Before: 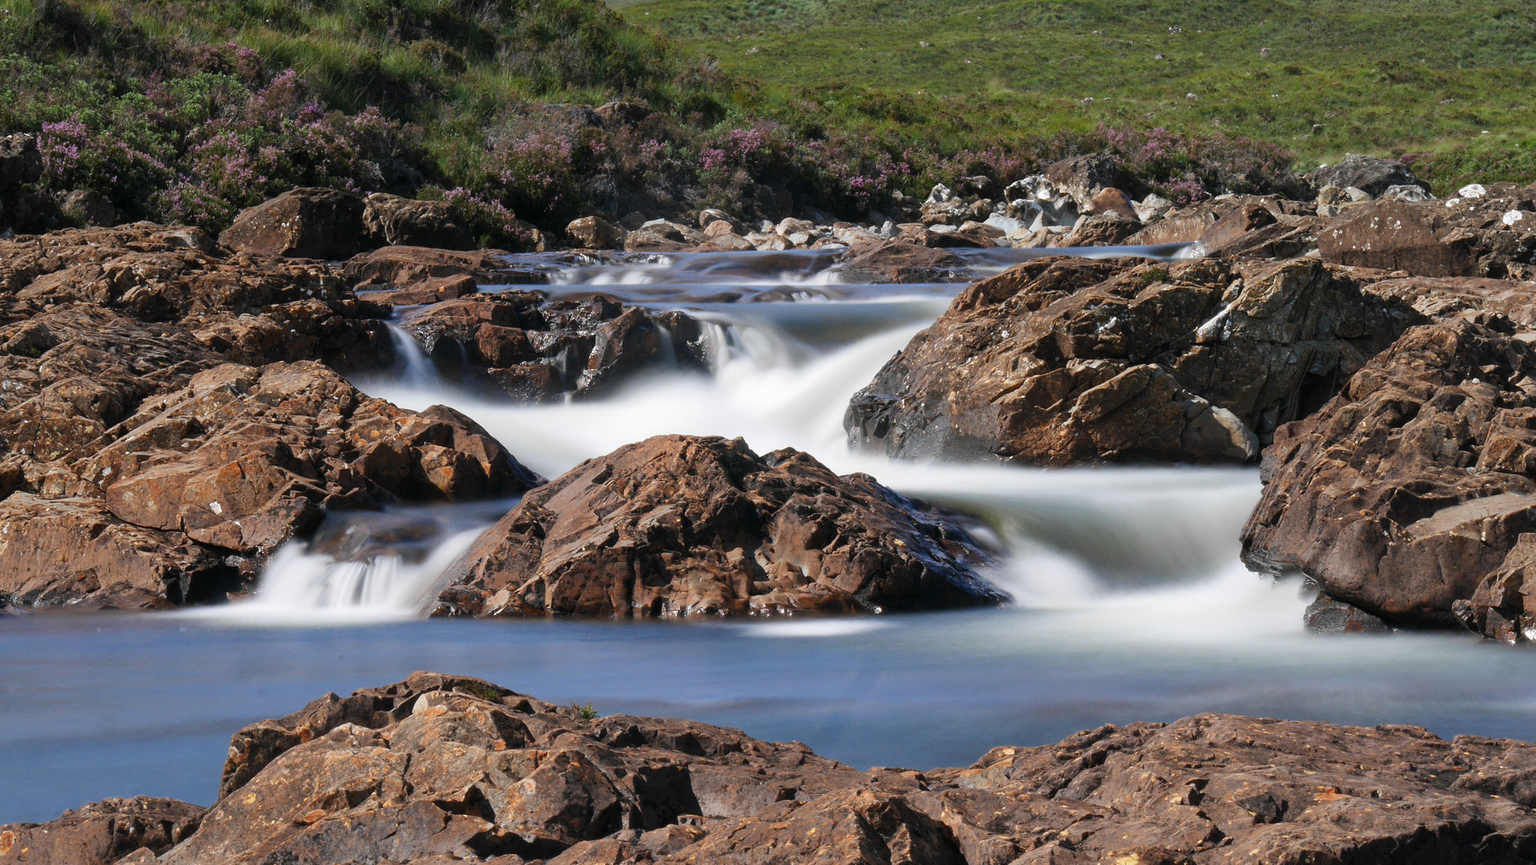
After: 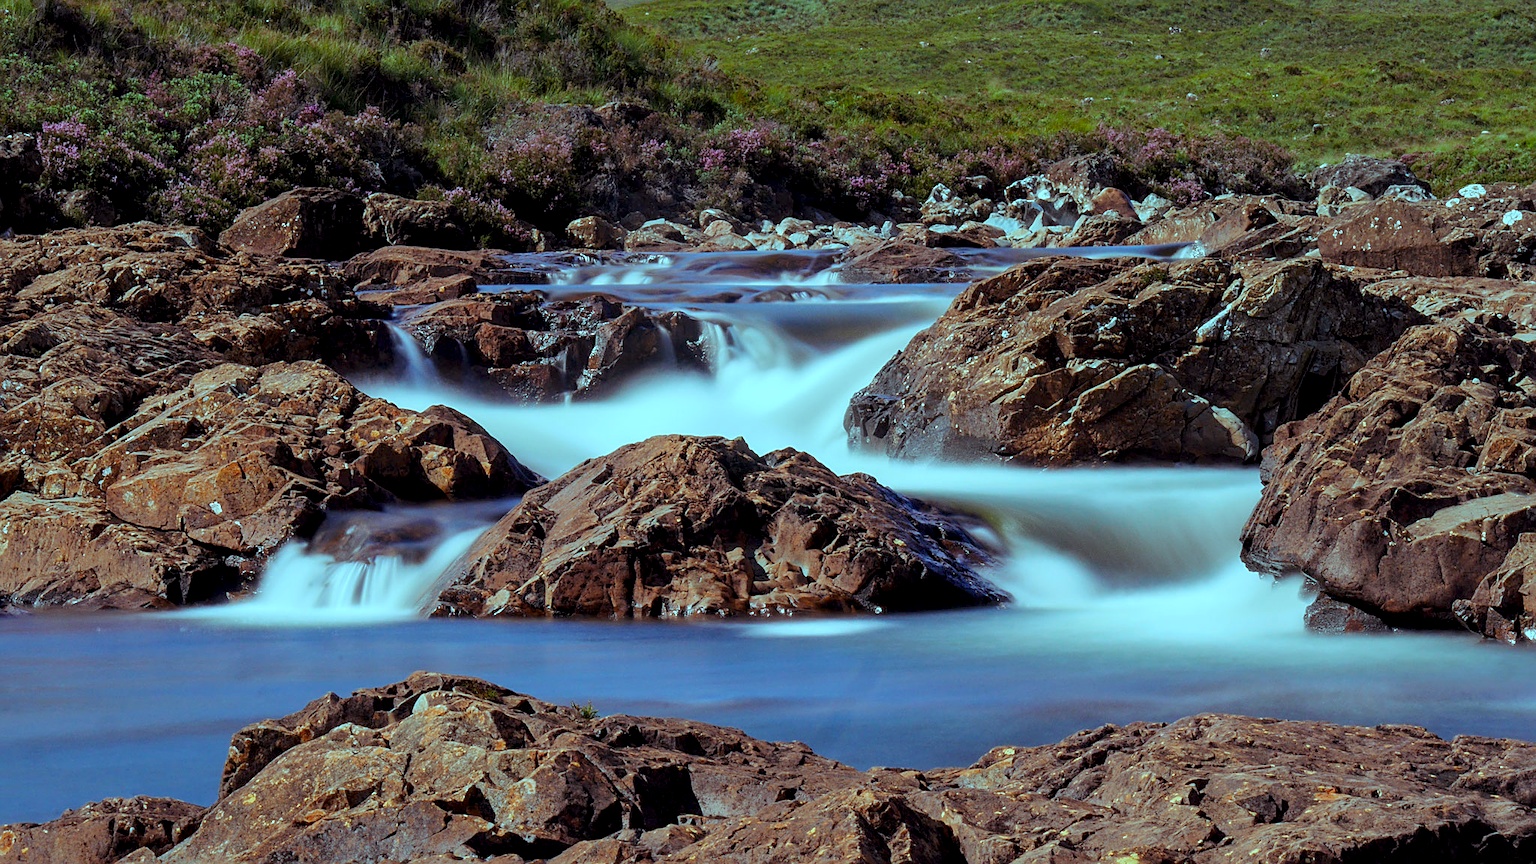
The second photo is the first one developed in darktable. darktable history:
sharpen: on, module defaults
local contrast: detail 134%, midtone range 0.748
color balance rgb: shadows lift › chroma 6.243%, shadows lift › hue 304.3°, highlights gain › luminance -33.168%, highlights gain › chroma 5.738%, highlights gain › hue 219.96°, perceptual saturation grading › global saturation 3.997%, global vibrance 39.251%
